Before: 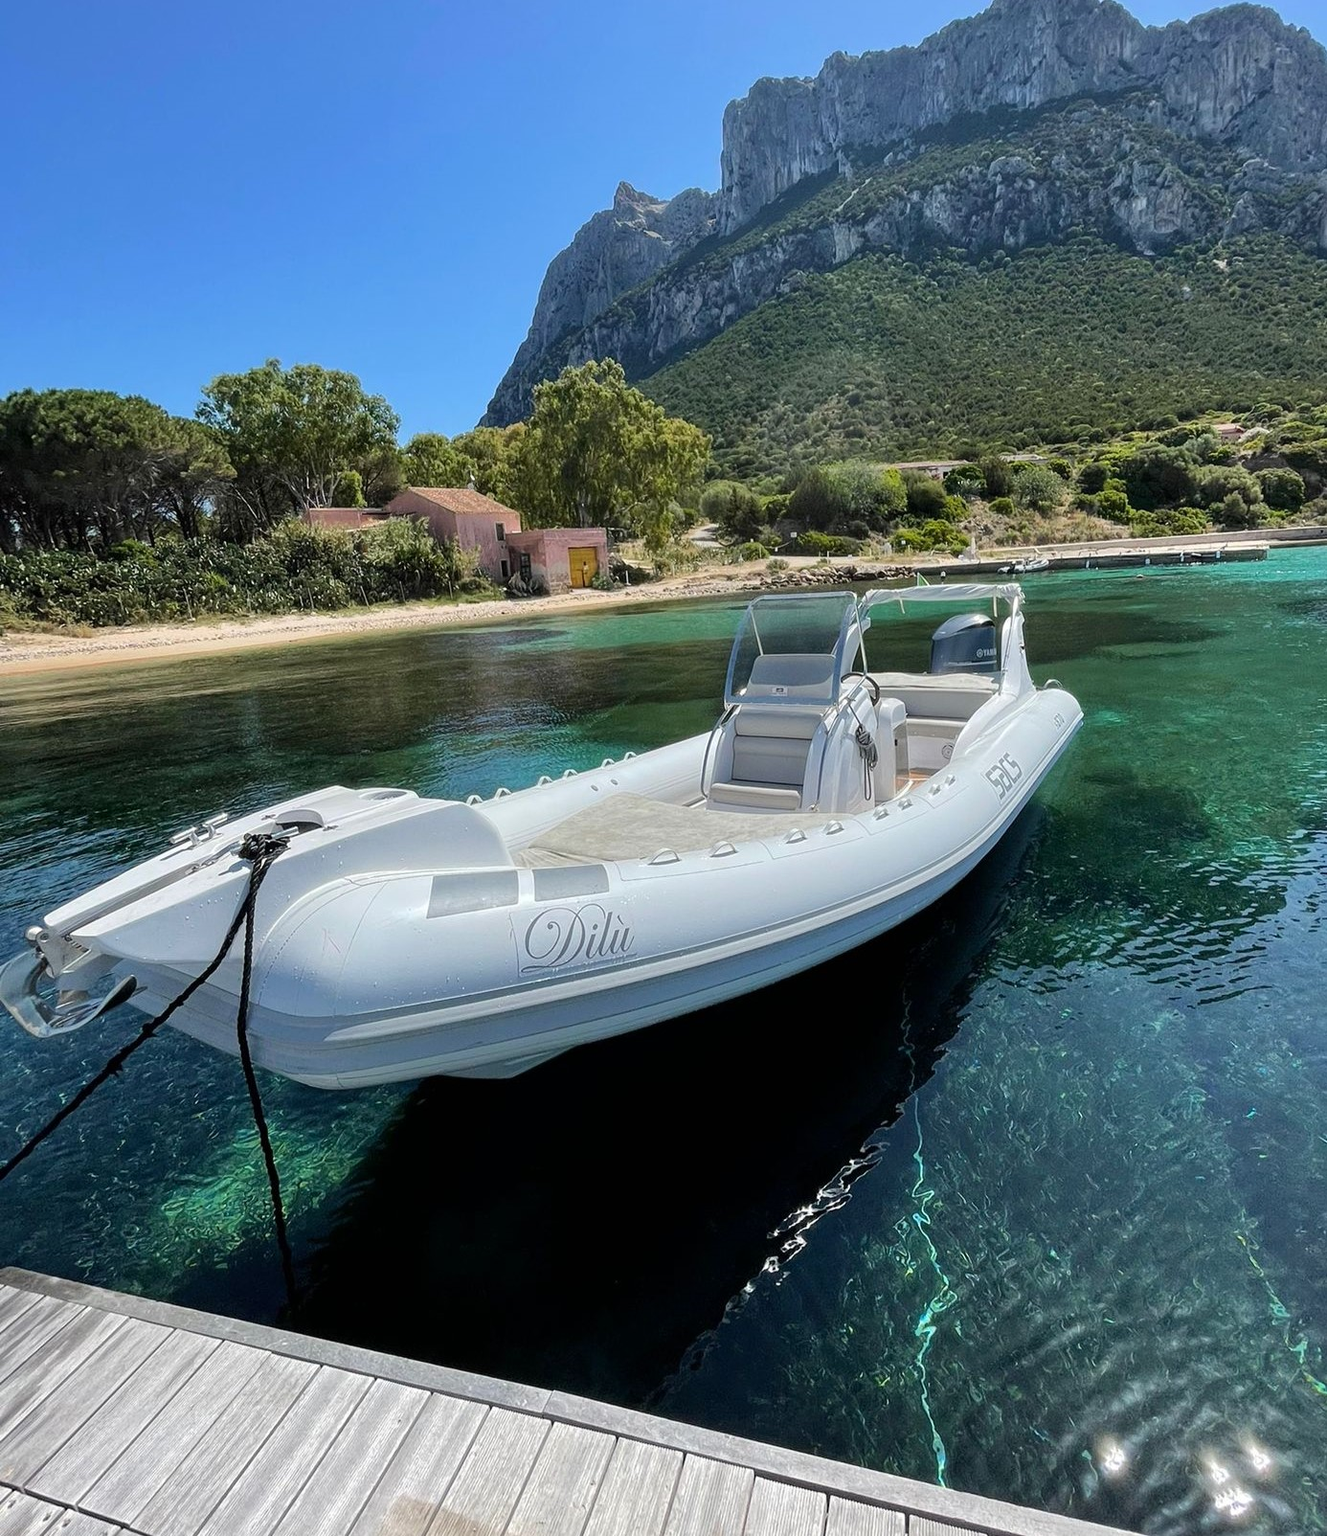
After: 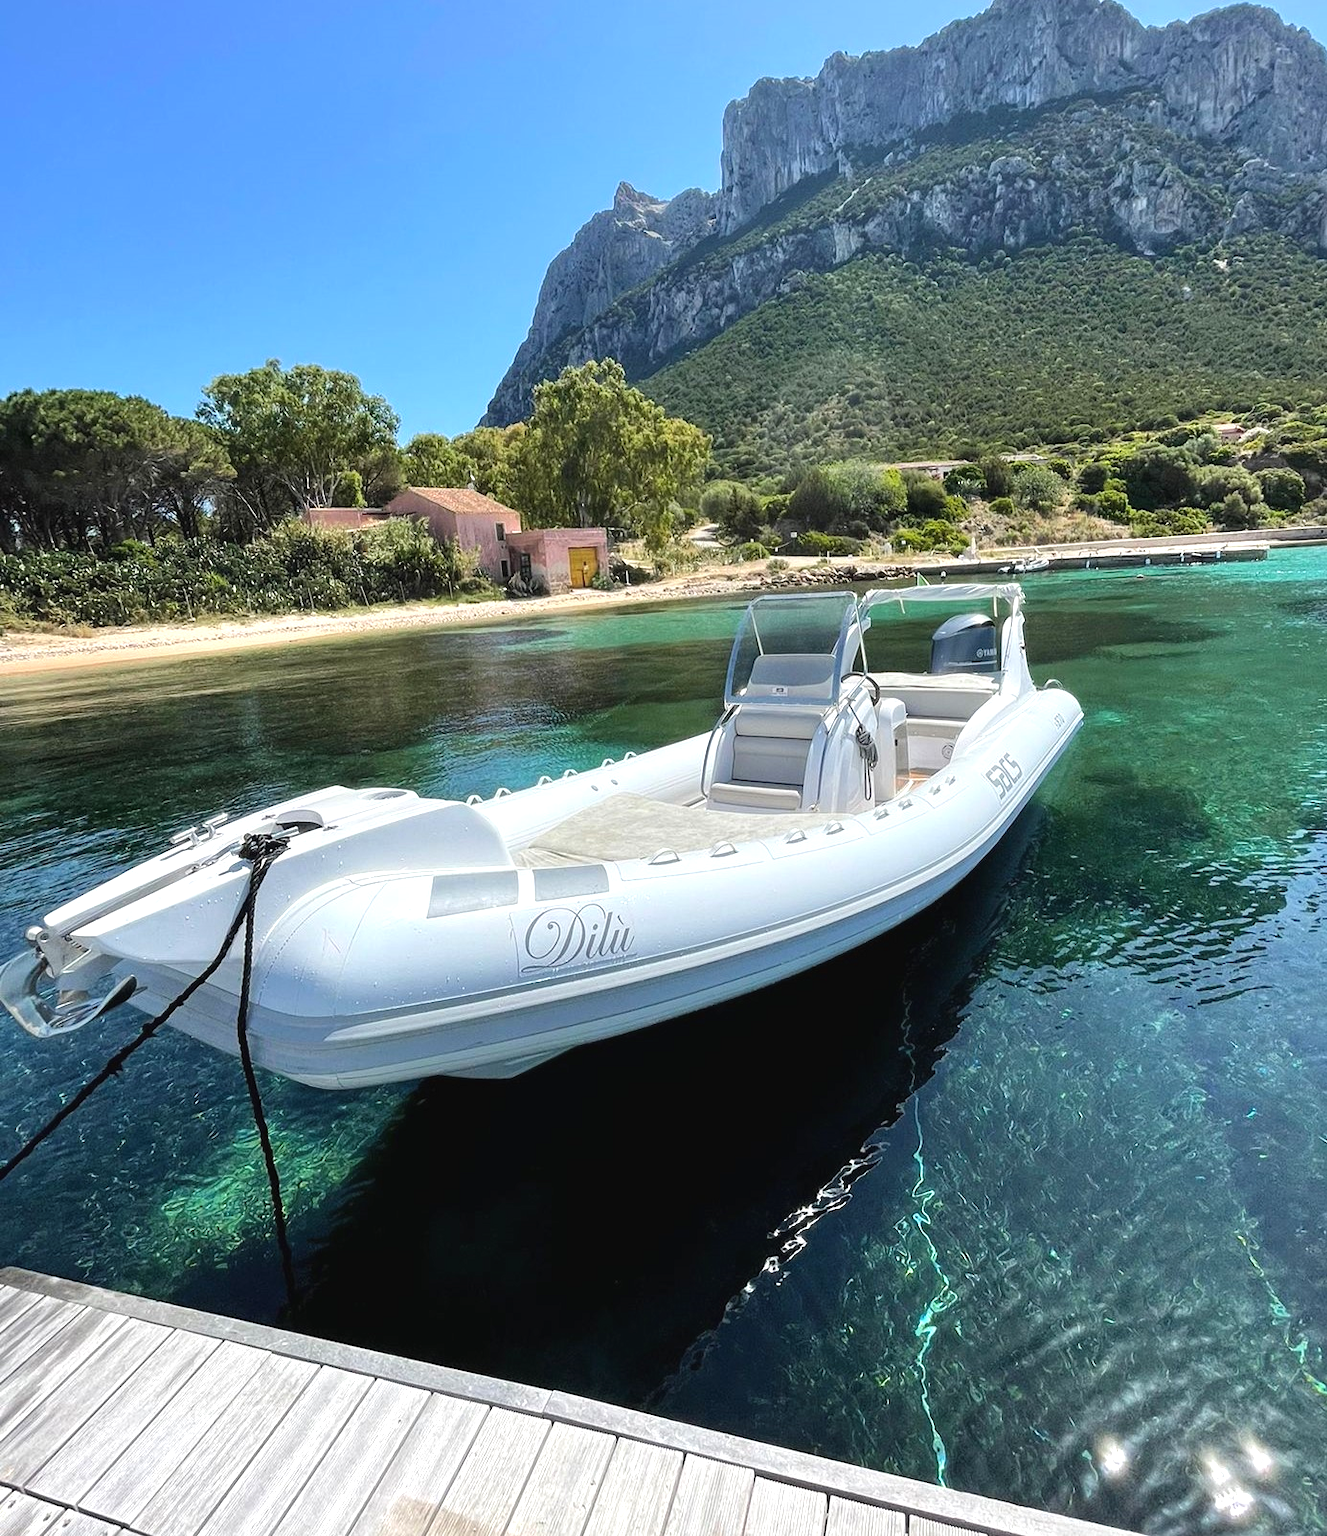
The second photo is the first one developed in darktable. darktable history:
exposure: black level correction -0.002, exposure 0.54 EV, compensate highlight preservation false
white balance: emerald 1
